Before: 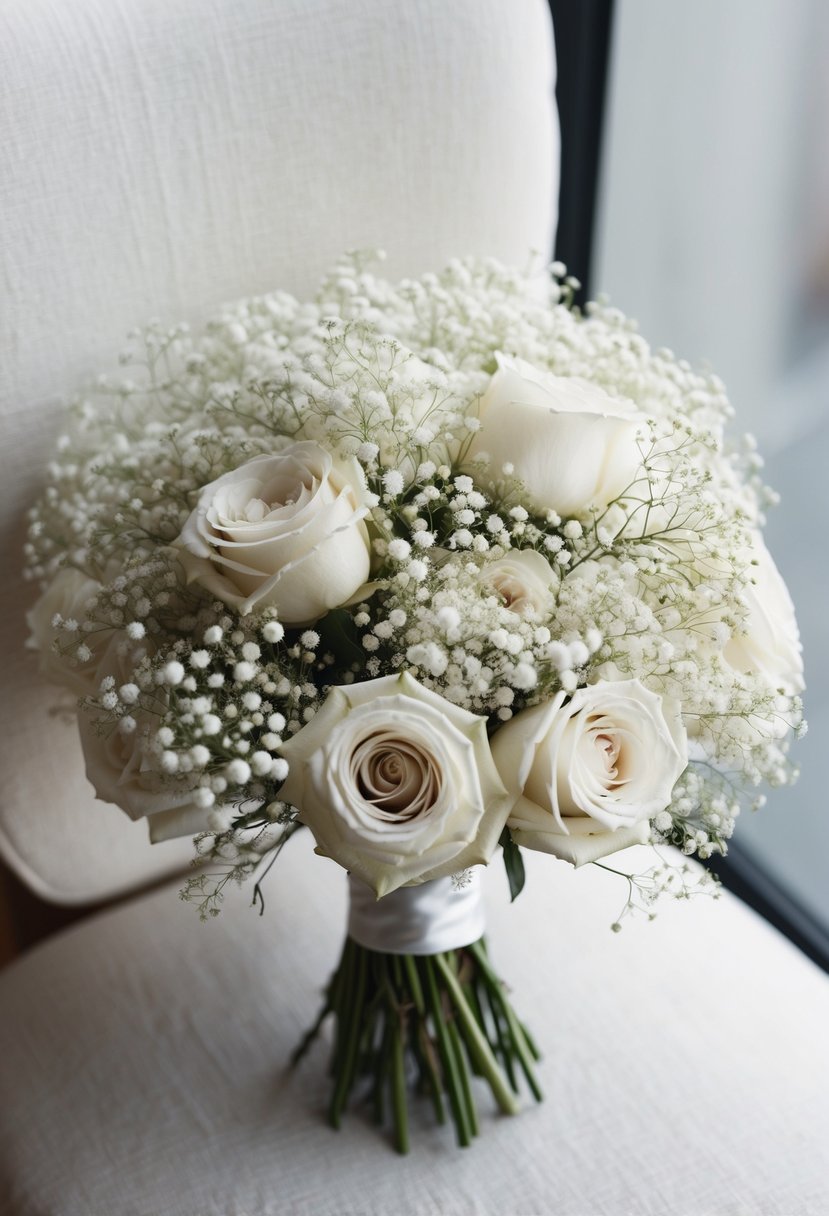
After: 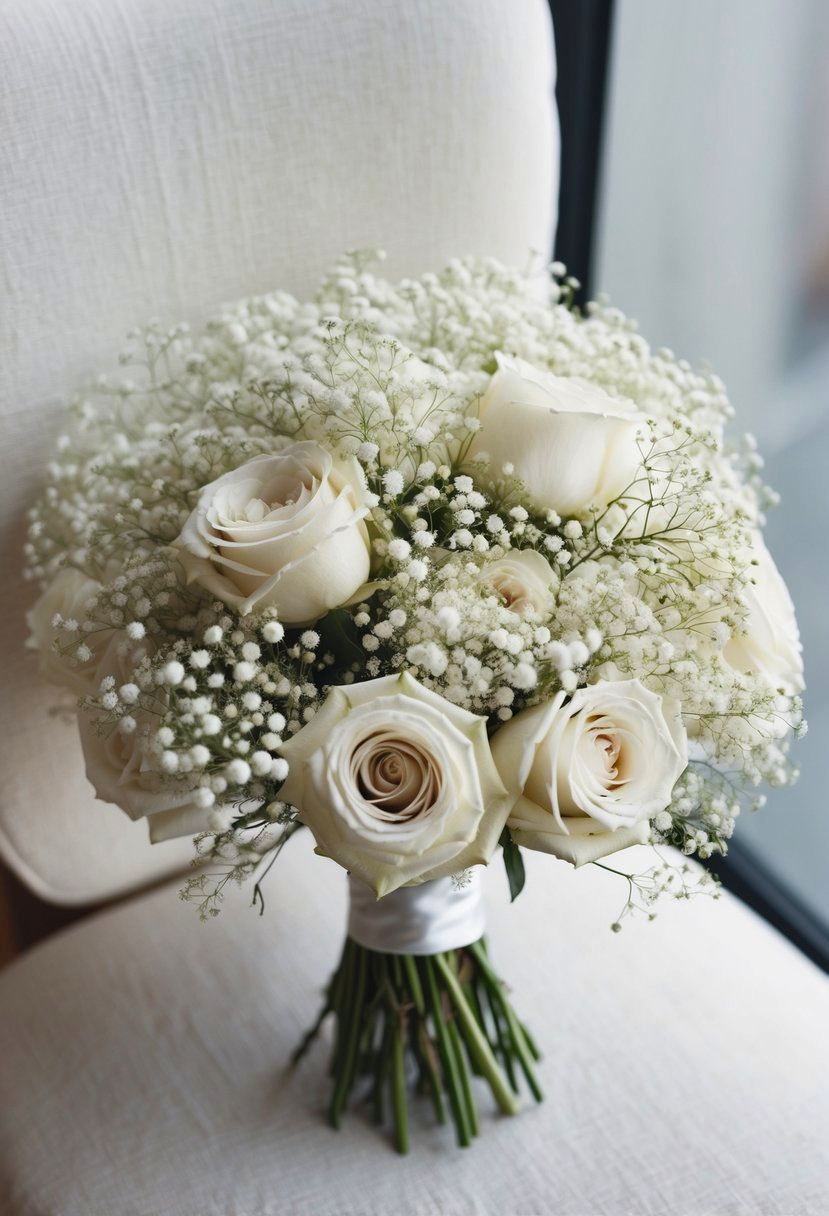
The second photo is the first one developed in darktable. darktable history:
shadows and highlights: soften with gaussian
contrast brightness saturation: brightness 0.09, saturation 0.19
